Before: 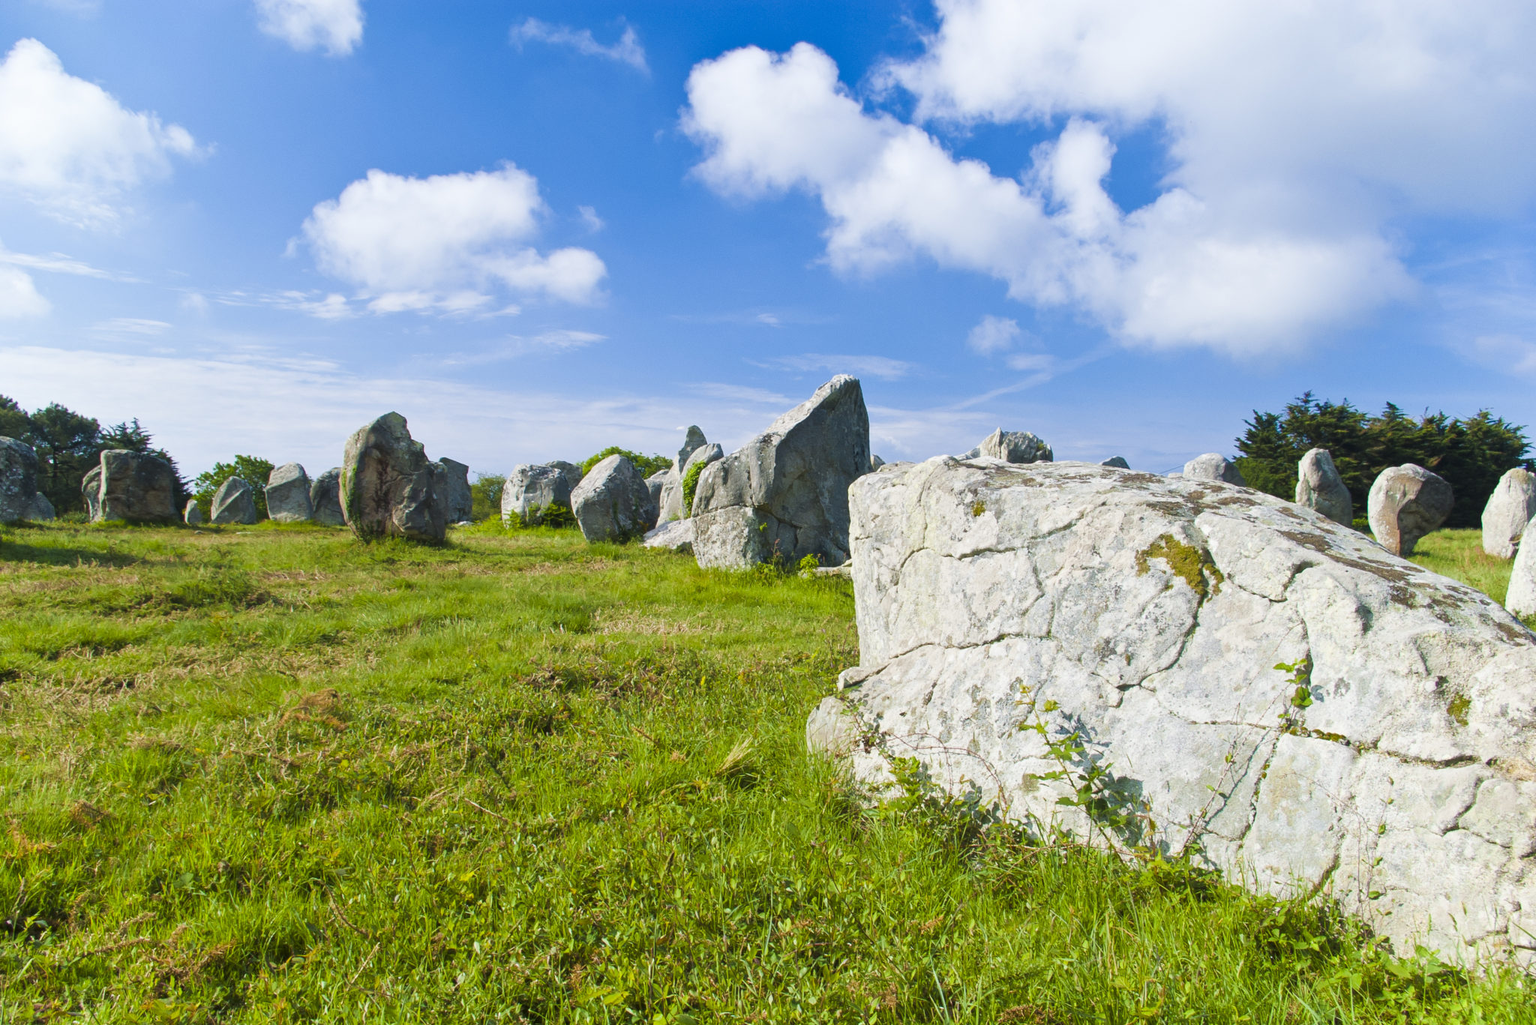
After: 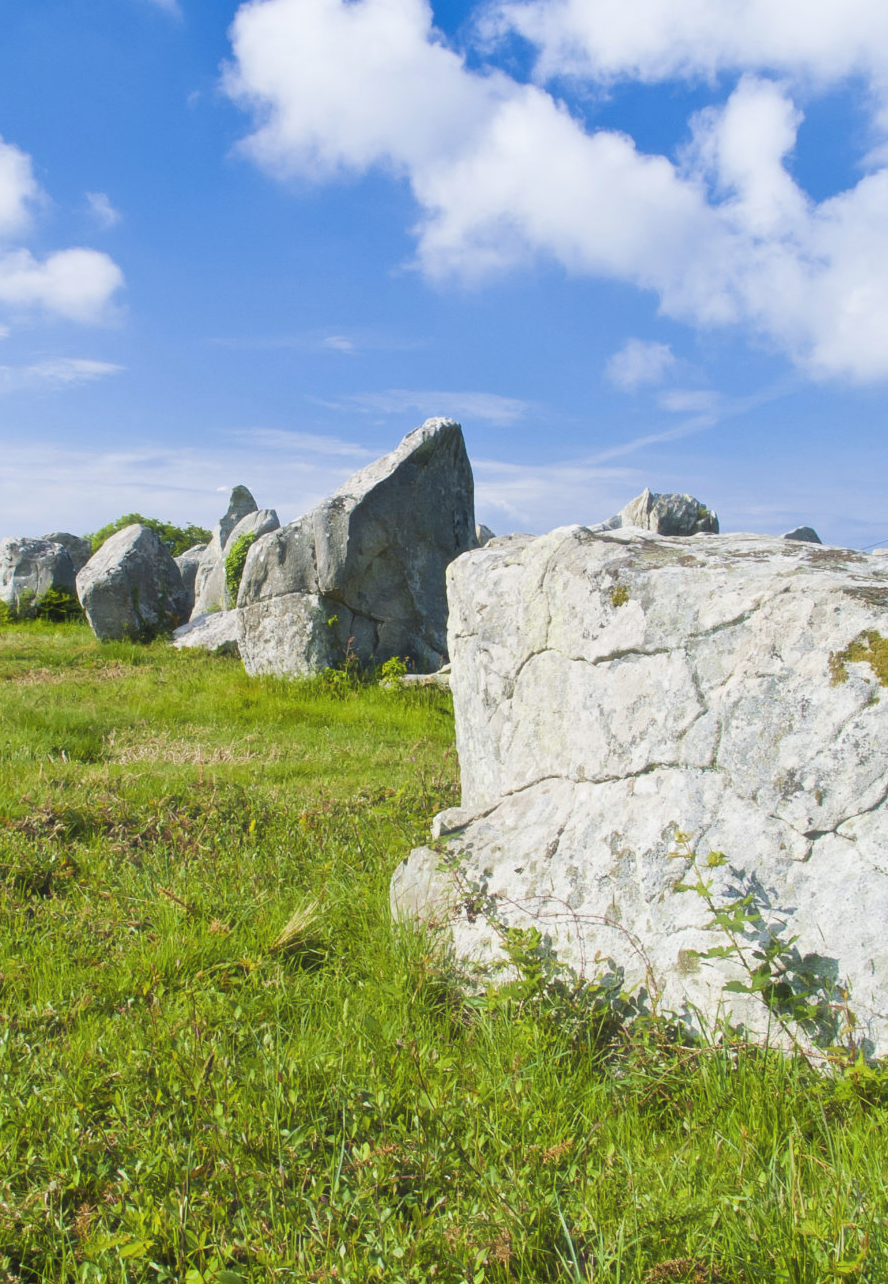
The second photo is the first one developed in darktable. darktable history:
haze removal: strength -0.1, adaptive false
local contrast: mode bilateral grid, contrast 100, coarseness 100, detail 94%, midtone range 0.2
crop: left 33.452%, top 6.025%, right 23.155%
